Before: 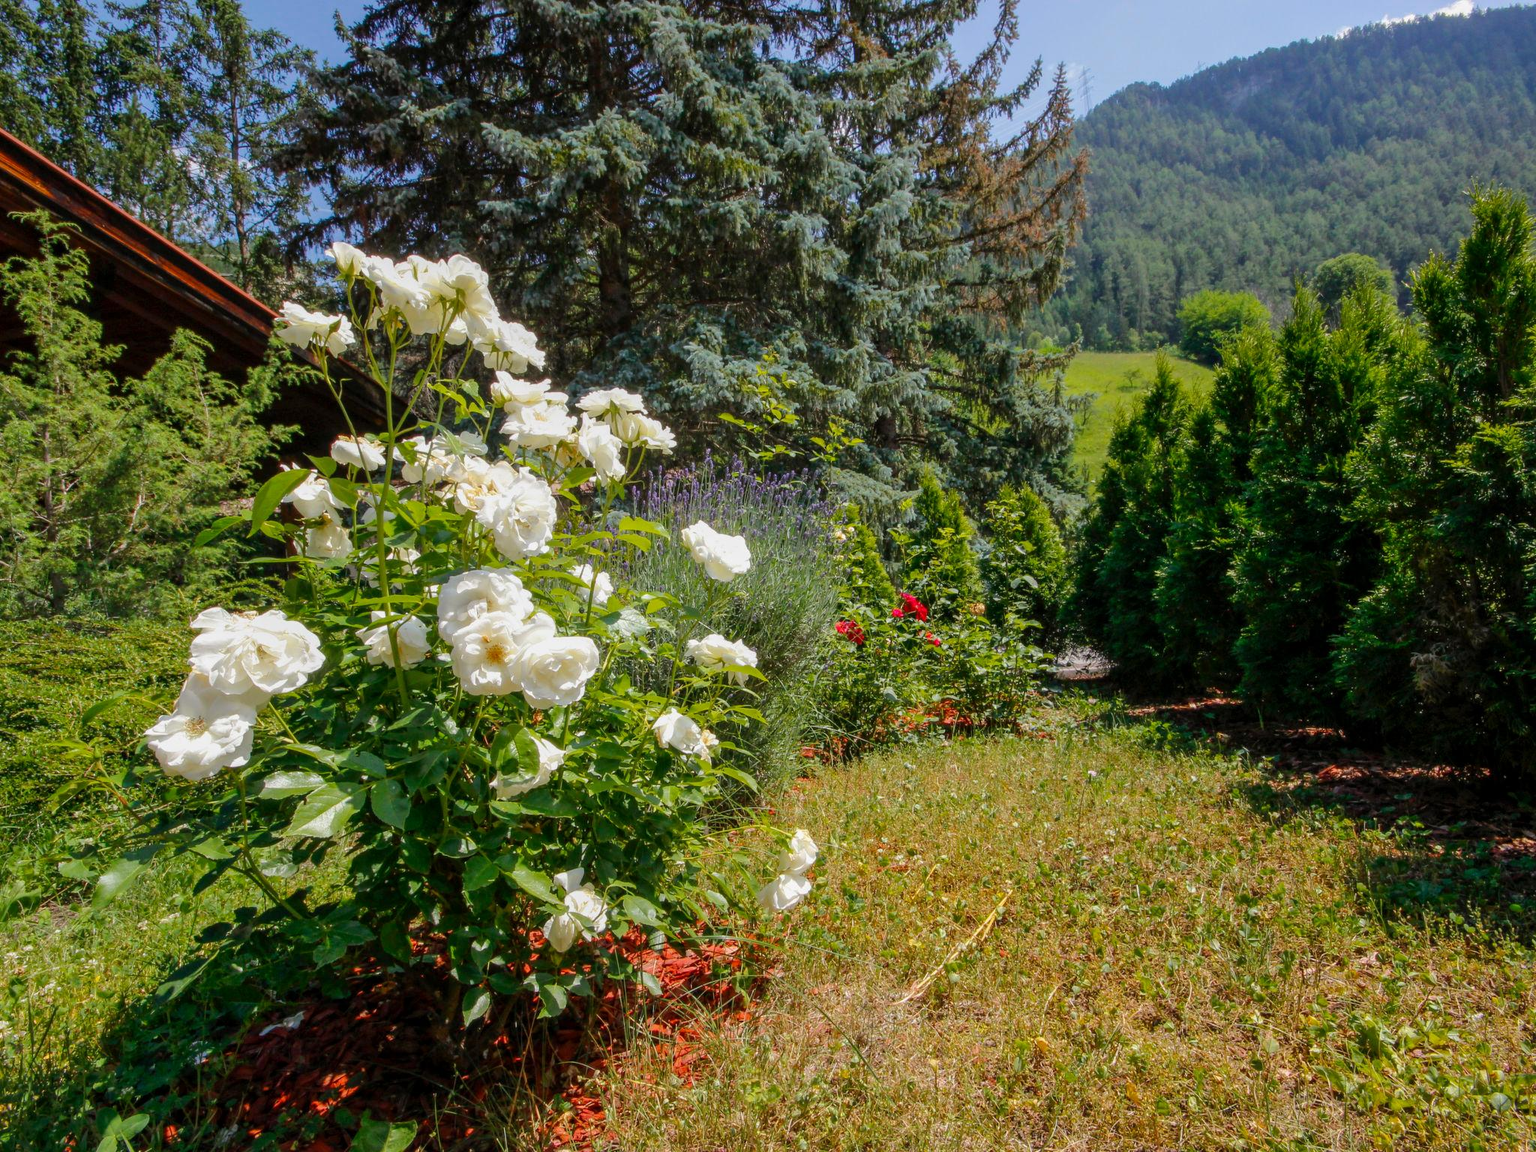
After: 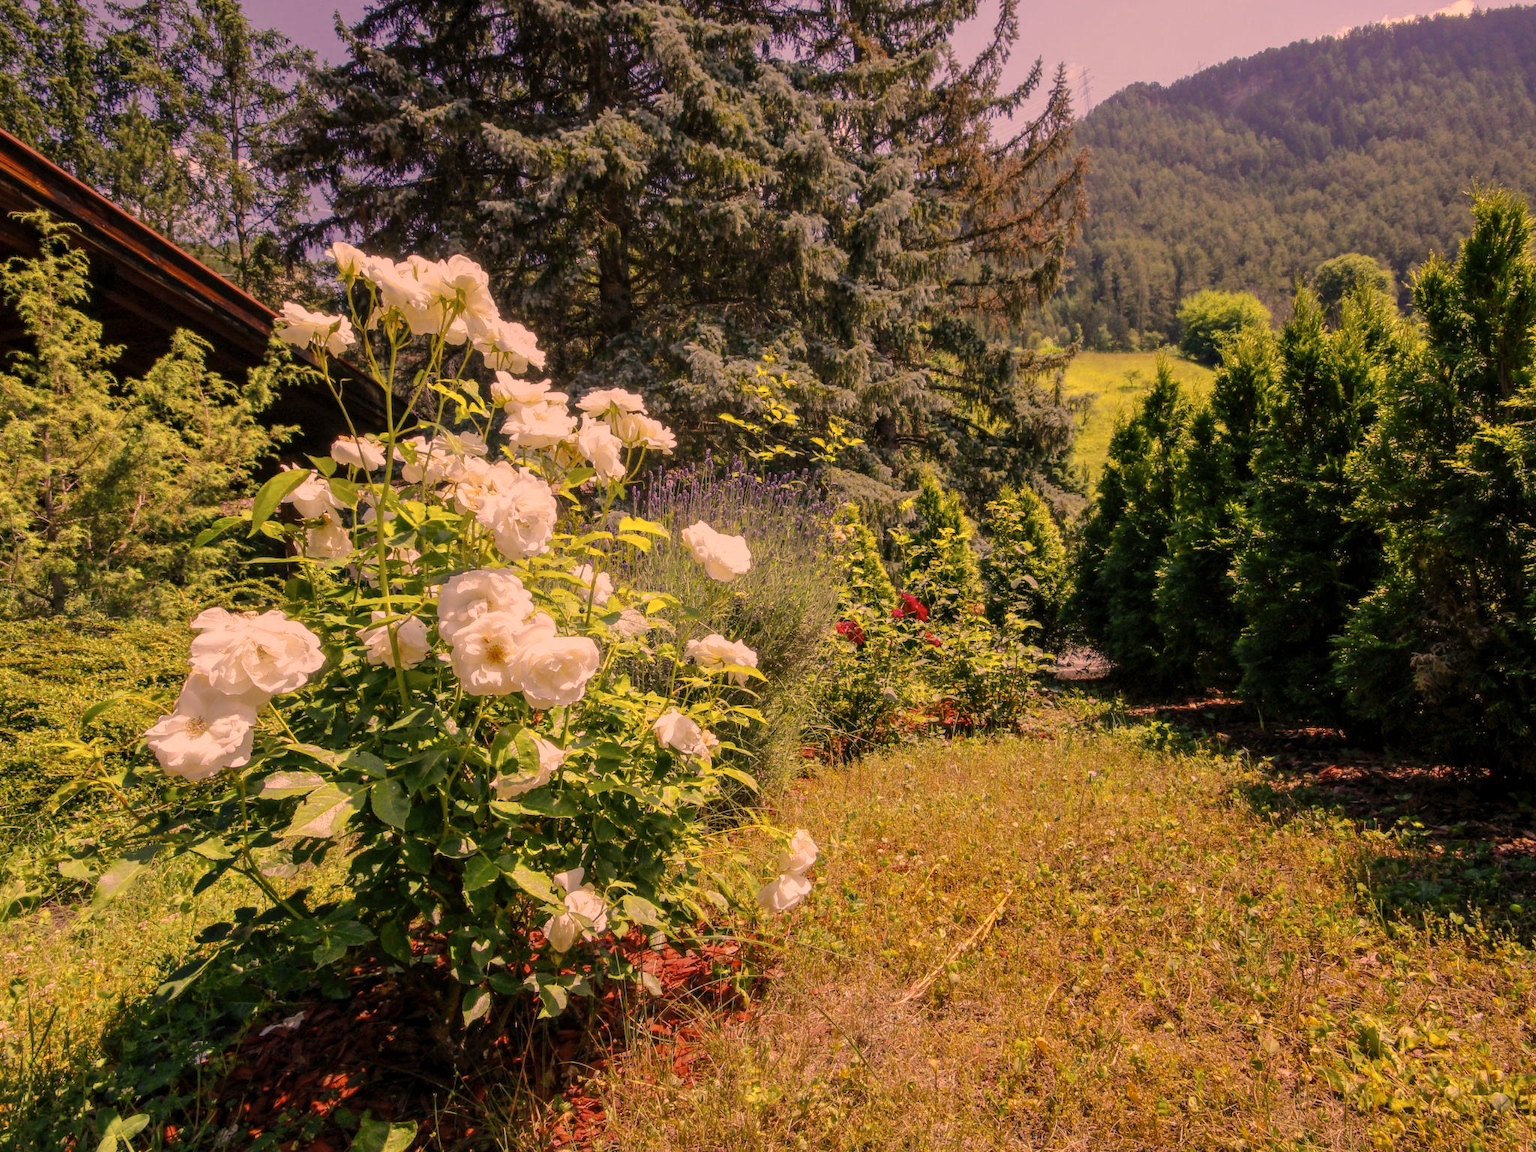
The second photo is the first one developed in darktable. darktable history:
color zones: curves: ch0 [(0, 0.485) (0.178, 0.476) (0.261, 0.623) (0.411, 0.403) (0.708, 0.603) (0.934, 0.412)]; ch1 [(0.003, 0.485) (0.149, 0.496) (0.229, 0.584) (0.326, 0.551) (0.484, 0.262) (0.757, 0.643)]
color correction: highlights a* 39.98, highlights b* 39.67, saturation 0.689
